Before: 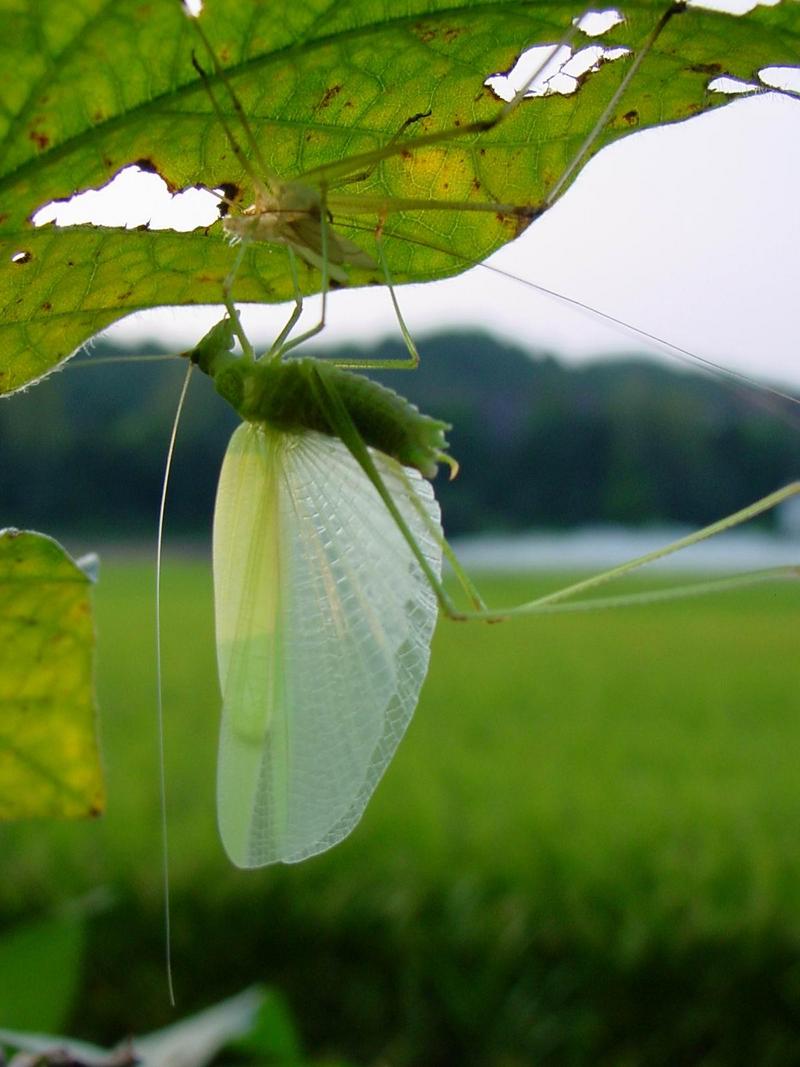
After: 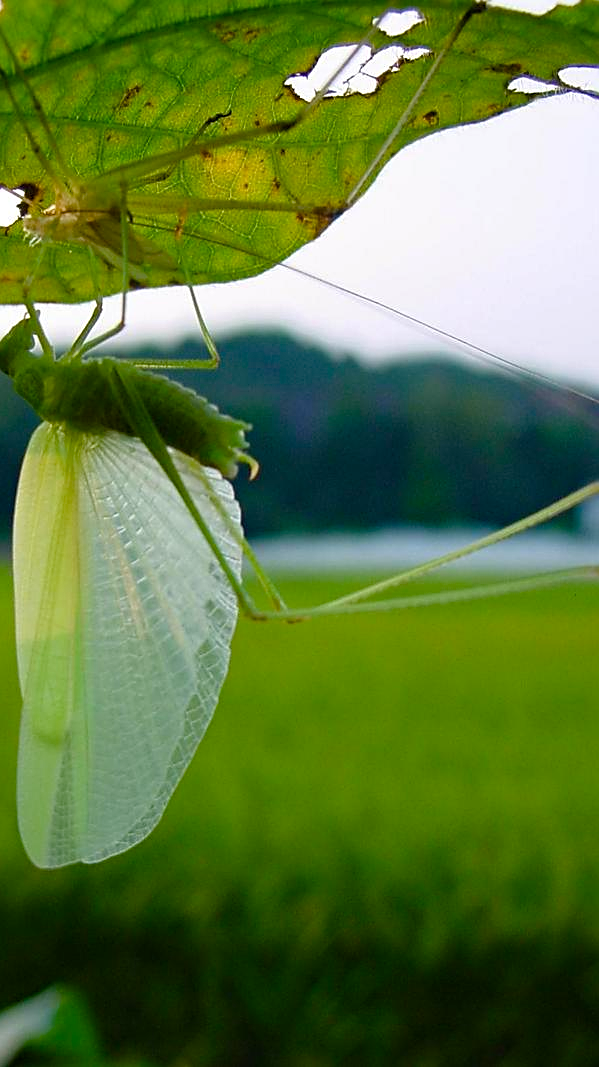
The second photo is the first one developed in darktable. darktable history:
sharpen: on, module defaults
exposure: black level correction -0.001, exposure 0.079 EV, compensate exposure bias true, compensate highlight preservation false
crop and rotate: left 25.014%
color balance rgb: perceptual saturation grading › global saturation 20%, perceptual saturation grading › highlights -24.814%, perceptual saturation grading › shadows 24.993%
haze removal: compatibility mode true, adaptive false
